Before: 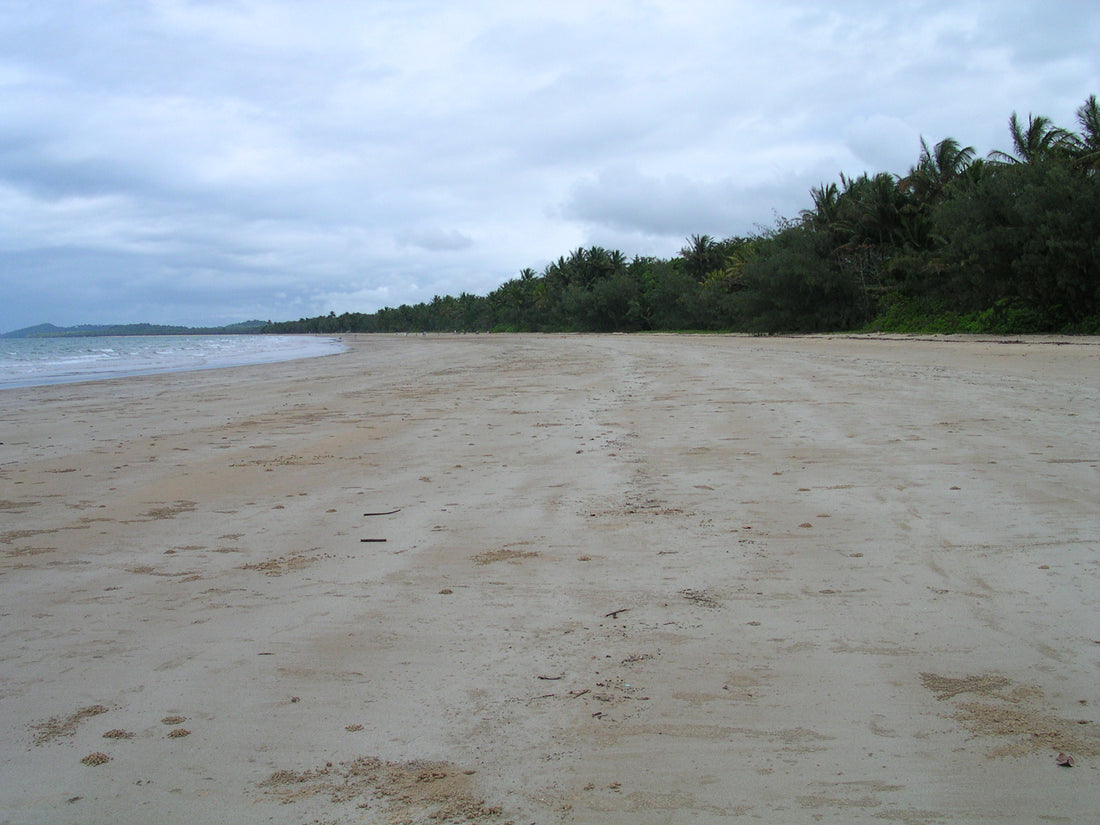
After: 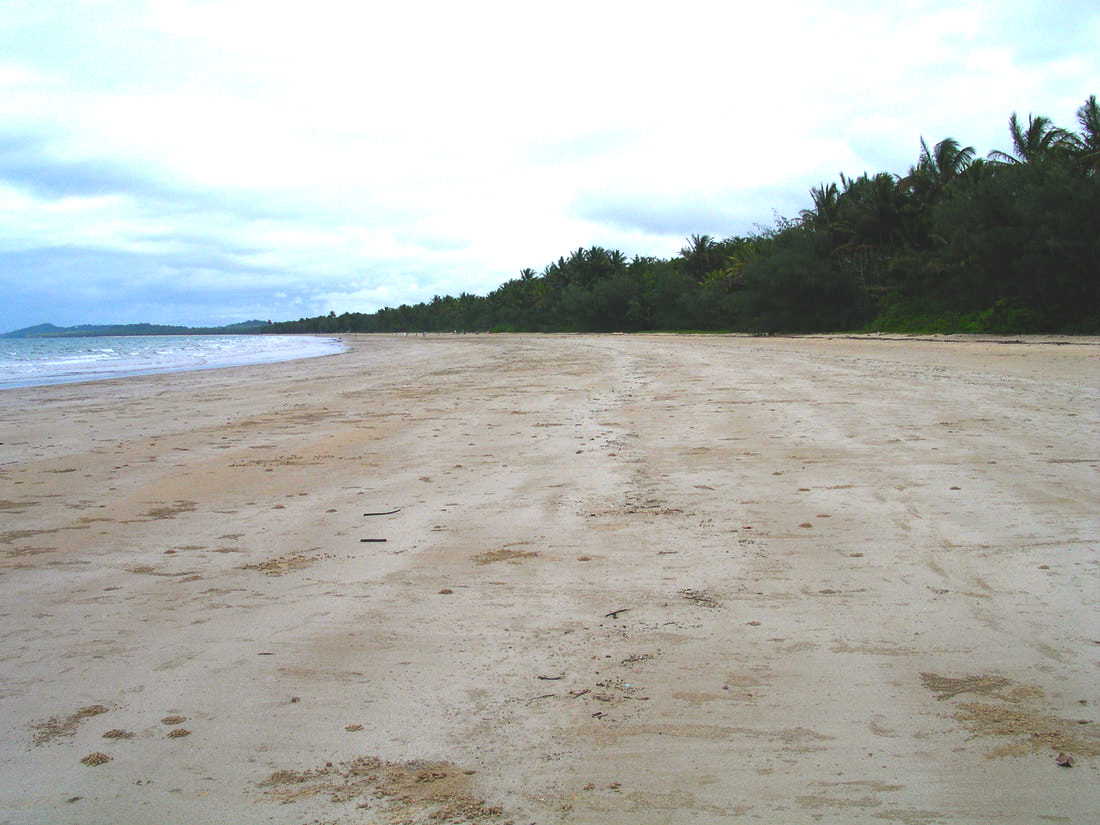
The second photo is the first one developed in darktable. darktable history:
color balance rgb: highlights gain › chroma 1.352%, highlights gain › hue 56.68°, global offset › luminance 1.969%, perceptual saturation grading › global saturation 28.474%, perceptual saturation grading › mid-tones 12.152%, perceptual saturation grading › shadows 11.361%, perceptual brilliance grading › global brilliance 21.849%, perceptual brilliance grading › shadows -35.138%, global vibrance 20%
